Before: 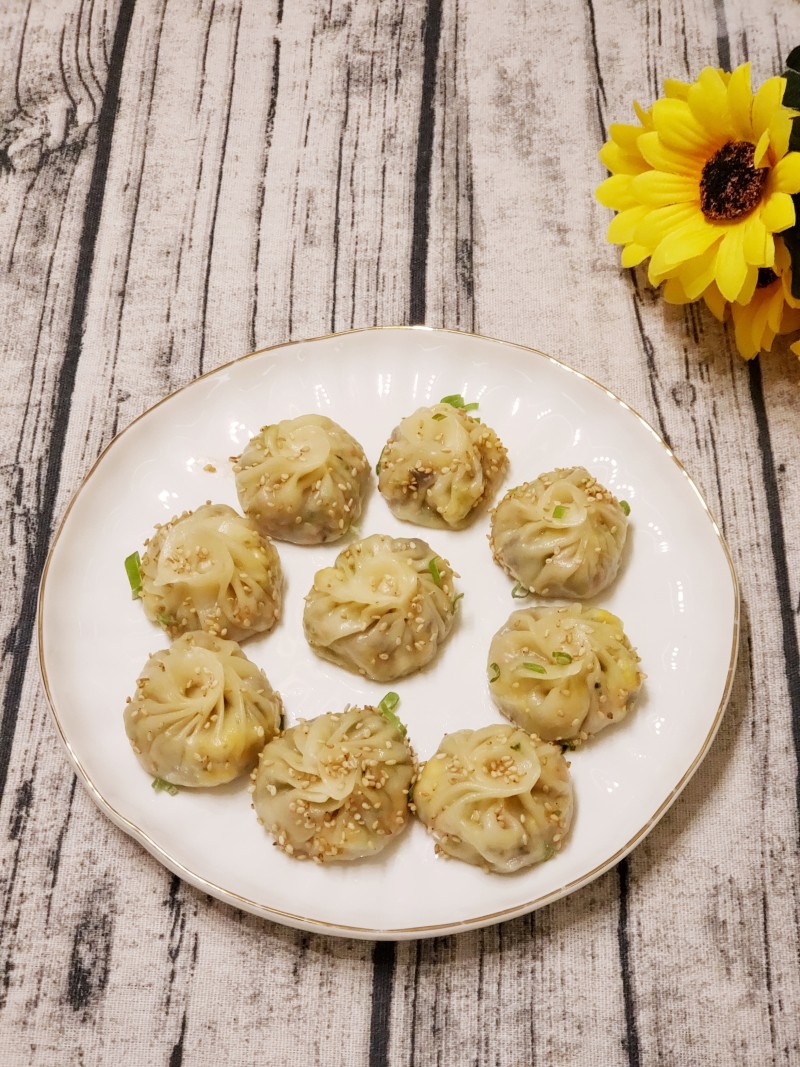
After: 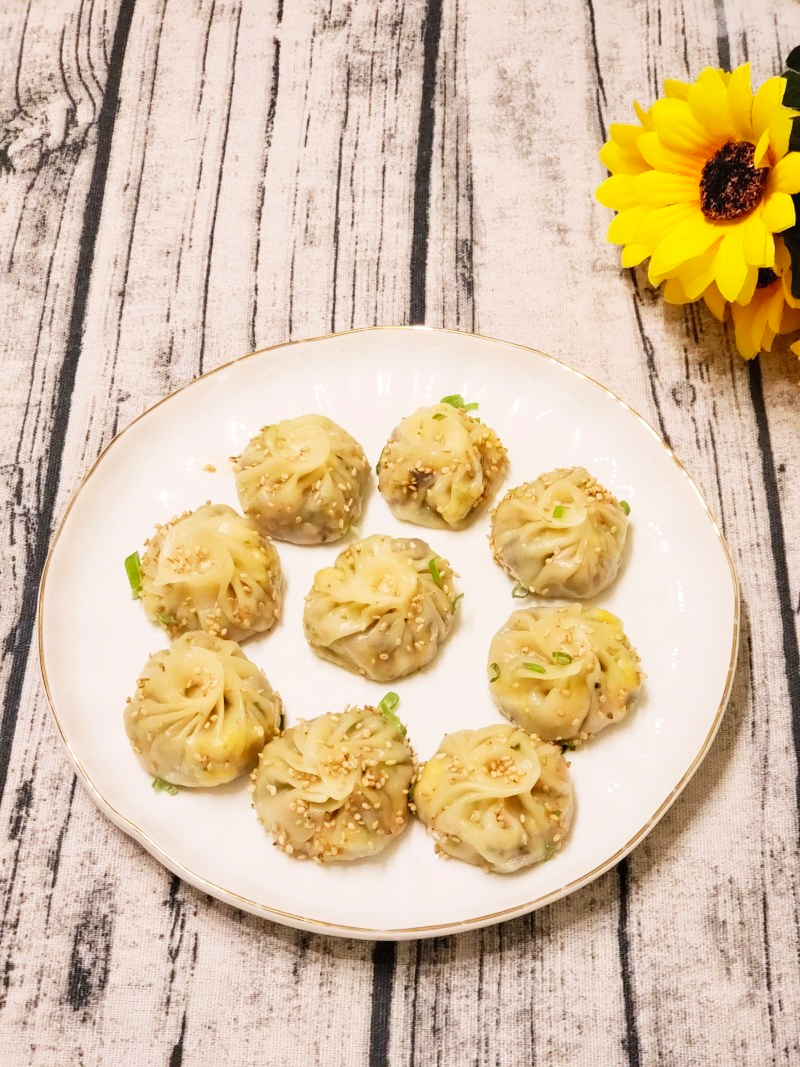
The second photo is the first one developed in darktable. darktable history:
contrast brightness saturation: contrast 0.198, brightness 0.165, saturation 0.222
